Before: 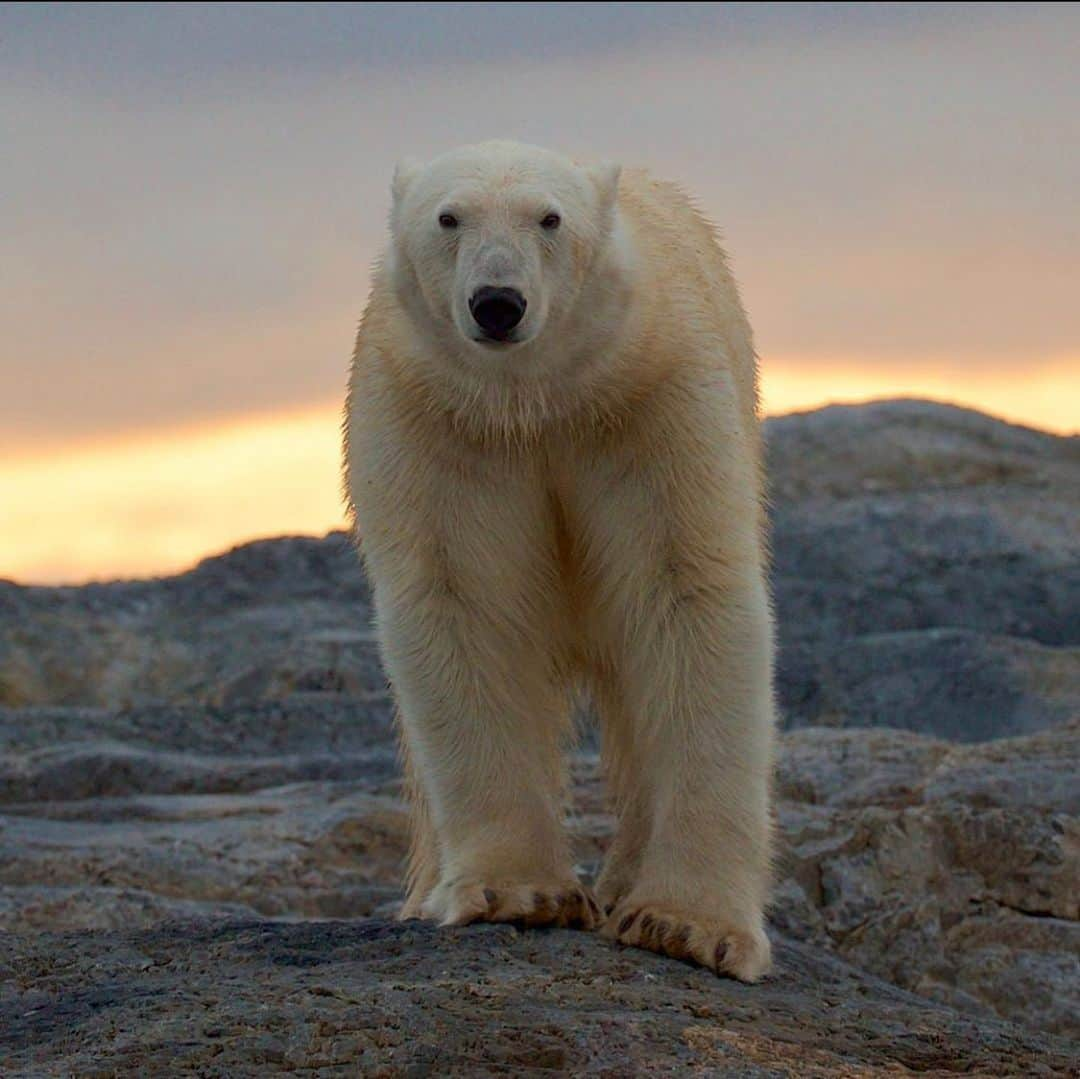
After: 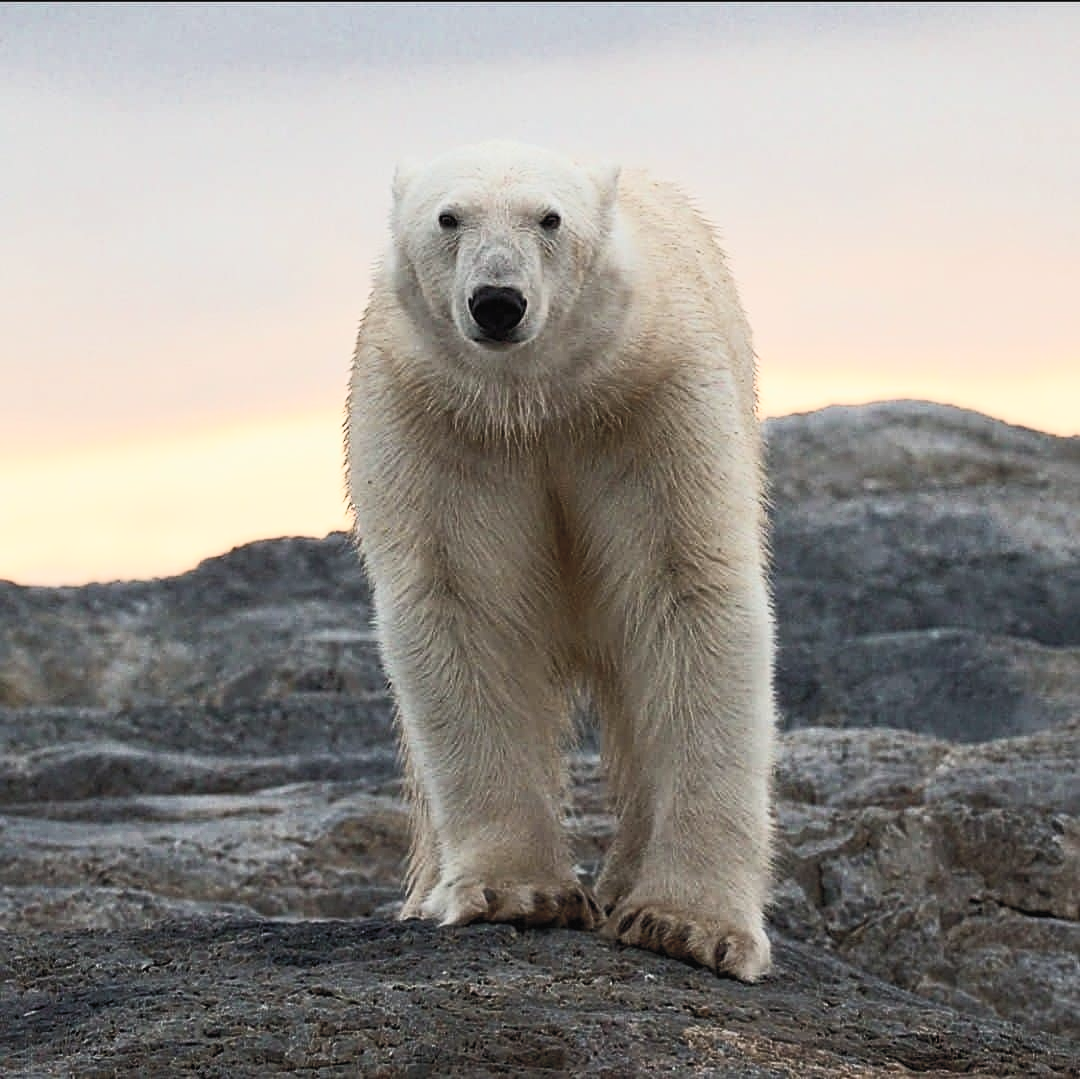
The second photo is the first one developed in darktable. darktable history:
filmic rgb: black relative exposure -7.65 EV, white relative exposure 4.56 EV, hardness 3.61, contrast in shadows safe
sharpen: on, module defaults
shadows and highlights: shadows 25.91, highlights -24.38
contrast brightness saturation: contrast 0.566, brightness 0.578, saturation -0.326
